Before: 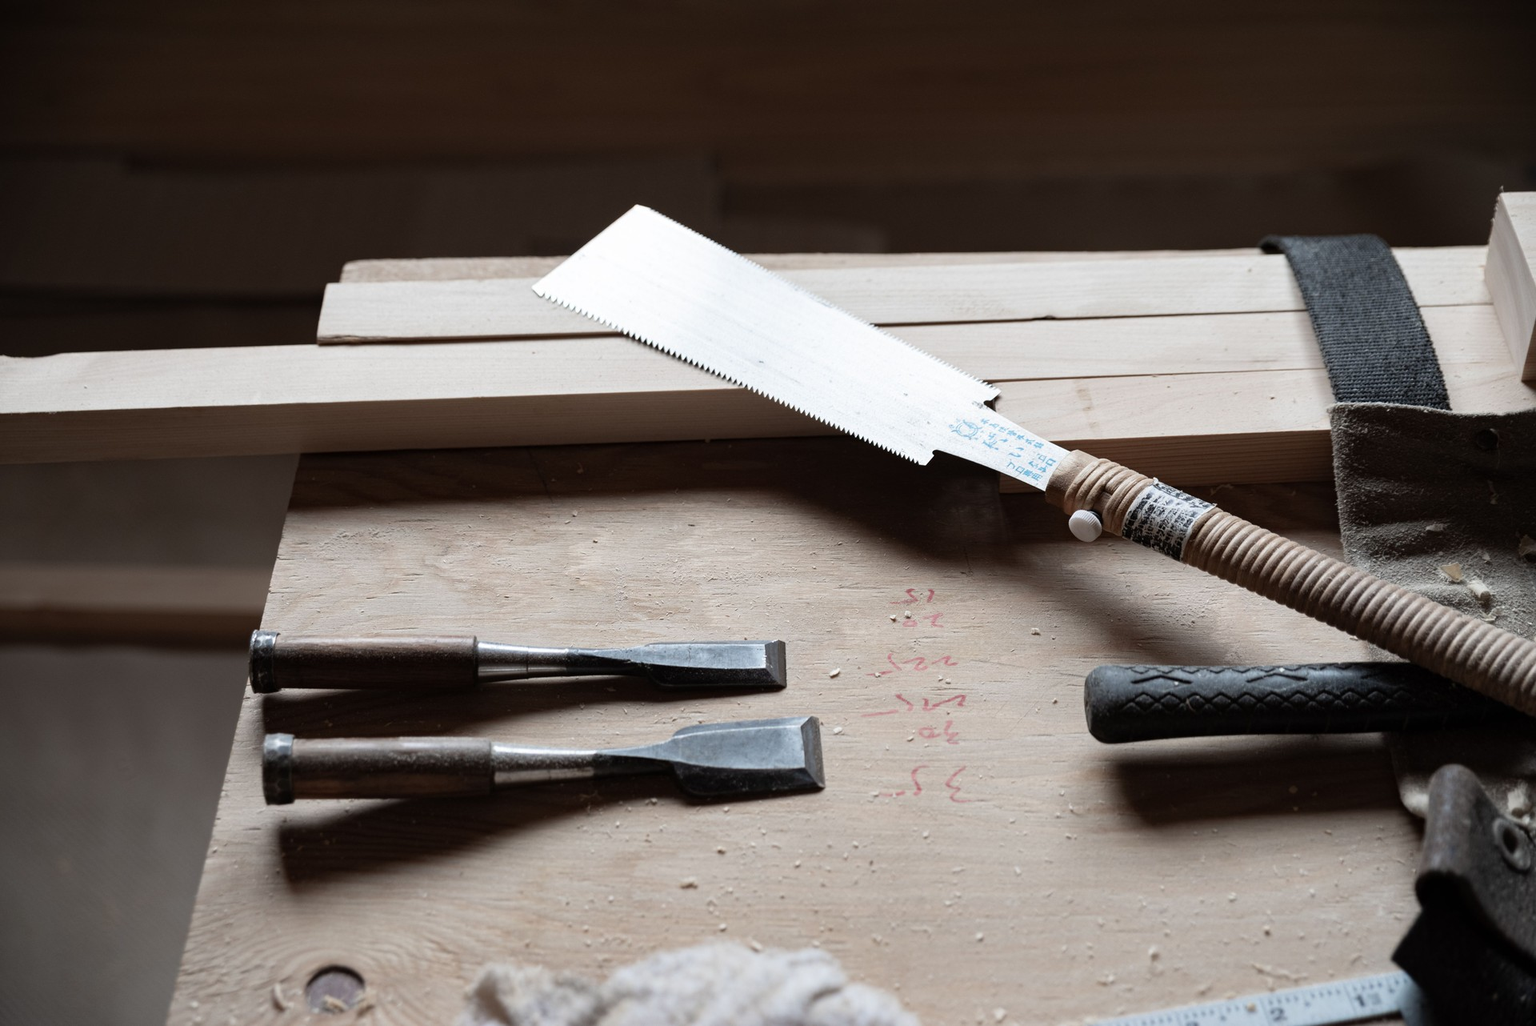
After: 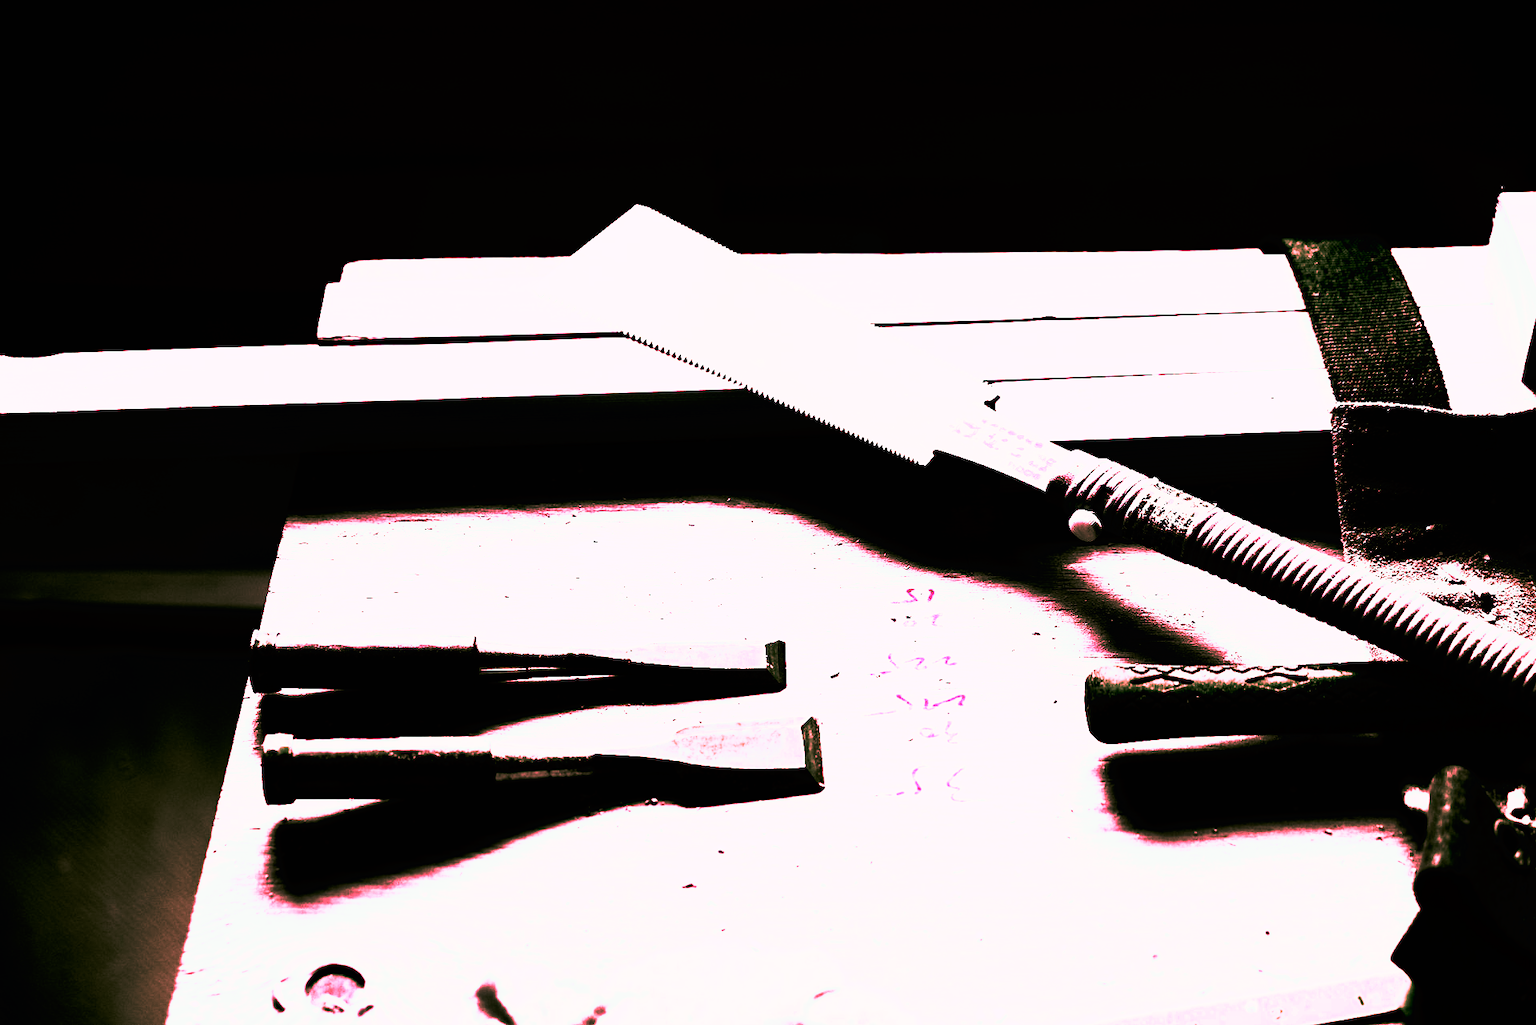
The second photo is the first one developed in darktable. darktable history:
tone curve: curves: ch0 [(0, 0) (0.003, 0.001) (0.011, 0.003) (0.025, 0.003) (0.044, 0.003) (0.069, 0.003) (0.1, 0.006) (0.136, 0.007) (0.177, 0.009) (0.224, 0.007) (0.277, 0.026) (0.335, 0.126) (0.399, 0.254) (0.468, 0.493) (0.543, 0.892) (0.623, 0.984) (0.709, 0.979) (0.801, 0.979) (0.898, 0.982) (1, 1)], preserve colors none
color look up table: target L [73.88, 100.26, 73.62, 100.28, 73.59, 97.29, 88.22, 88.22, 97.25, 65.22, 49.36, 0, 200.34, 97.29, 97.29, 73.85, 69.17, 51.46, 50.13, 48.94, 45.9, 43.2, 35.67, 28.47, 9.153, 0.398, 97.25, 73.88, 100.24, 71.67, 73.88, 72.42, 90.67, 90.67, 65.16, 52.38, 50.24, 44.75, 50.57, 36.12, 38.88, 9.153, 23.95, 73.85, 68.93, 73.85, 90.67, 47.59, 9.153], target a [93.89, 1.724, 91.23, 1.852, 91.12, 11.51, 41.53, 41.53, 11.43, 57.3, 5.656, 0, 0, 11.51, 11.51, 92.81, 74.22, 6.197, 6.004, 6.044, 5.361, 4.352, 6.101, 1.619, 6.853, 1.228, 11.43, 93.89, 1.597, 84.06, 93.89, 86.62, 33.62, 33.62, 57.03, 4.57, 6.603, 5.424, 6.949, 5.95, 5.909, 6.853, 1.842, 92.81, 73.62, 92.81, 33.62, 4.305, 6.853], target b [-28.4, -0.925, 29.08, -1.394, 29.74, -5.479, -3.866, -3.866, -5.033, 16.54, 6.933, 0, 0, -5.479, -5.479, -13.56, 22.75, 5.793, 6.53, 8.726, 6.677, 7.366, 6.875, 1.881, 8.104, 0.615, -5.033, -28.4, -0.456, 26.84, -28.4, 27.93, -9.381, -9.381, 16.6, 5.222, 7.124, 6.452, 6.596, 6.971, 7.106, 8.104, 25.27, -13.56, 22.53, -13.56, -9.381, 6.763, 8.104], num patches 49
